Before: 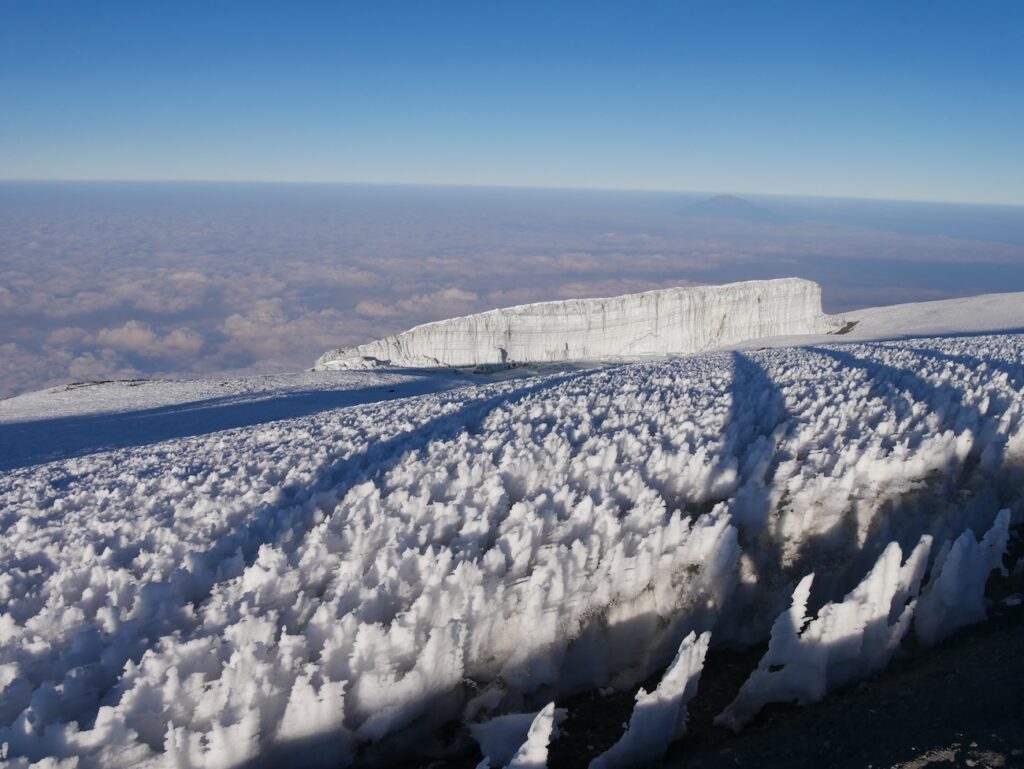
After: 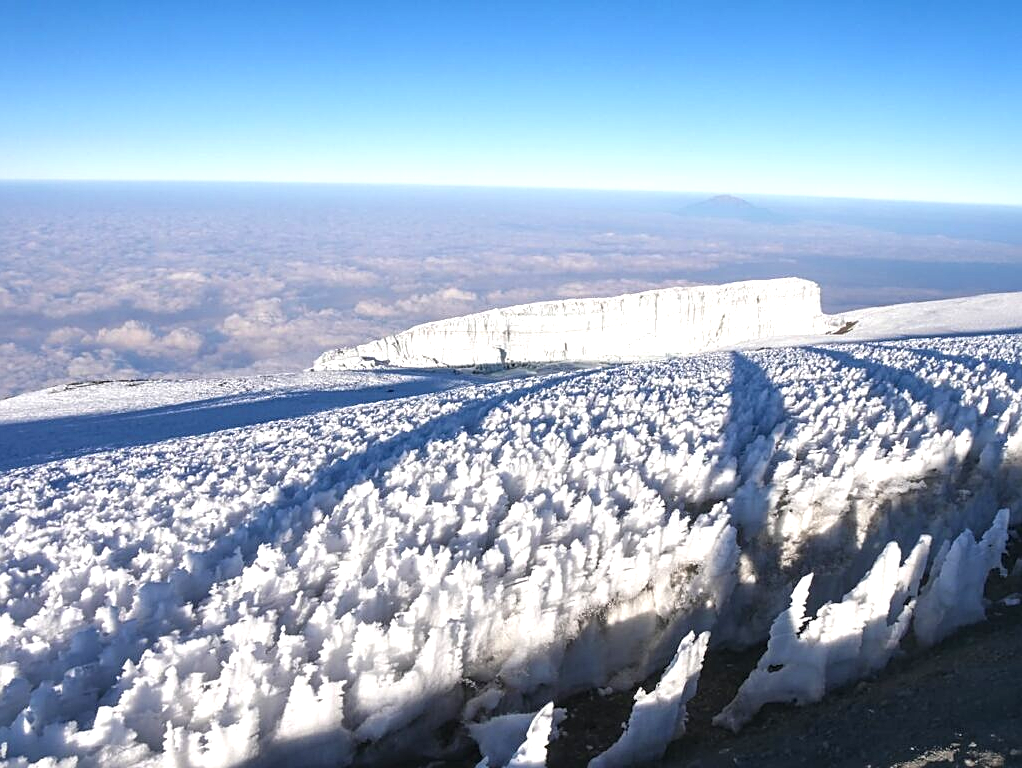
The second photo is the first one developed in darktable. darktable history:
sharpen: on, module defaults
local contrast: on, module defaults
crop: left 0.155%
exposure: black level correction 0, exposure 1 EV, compensate highlight preservation false
